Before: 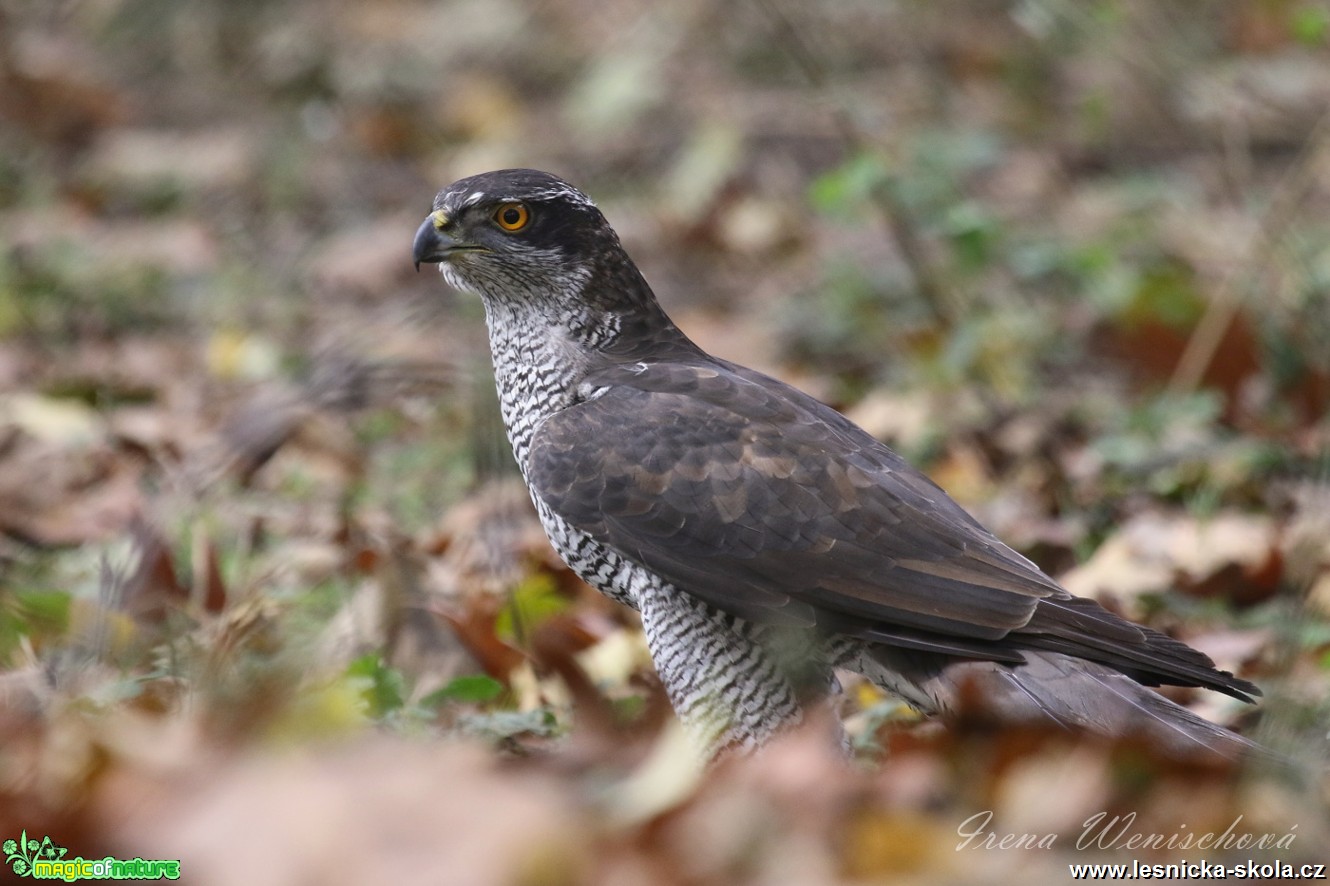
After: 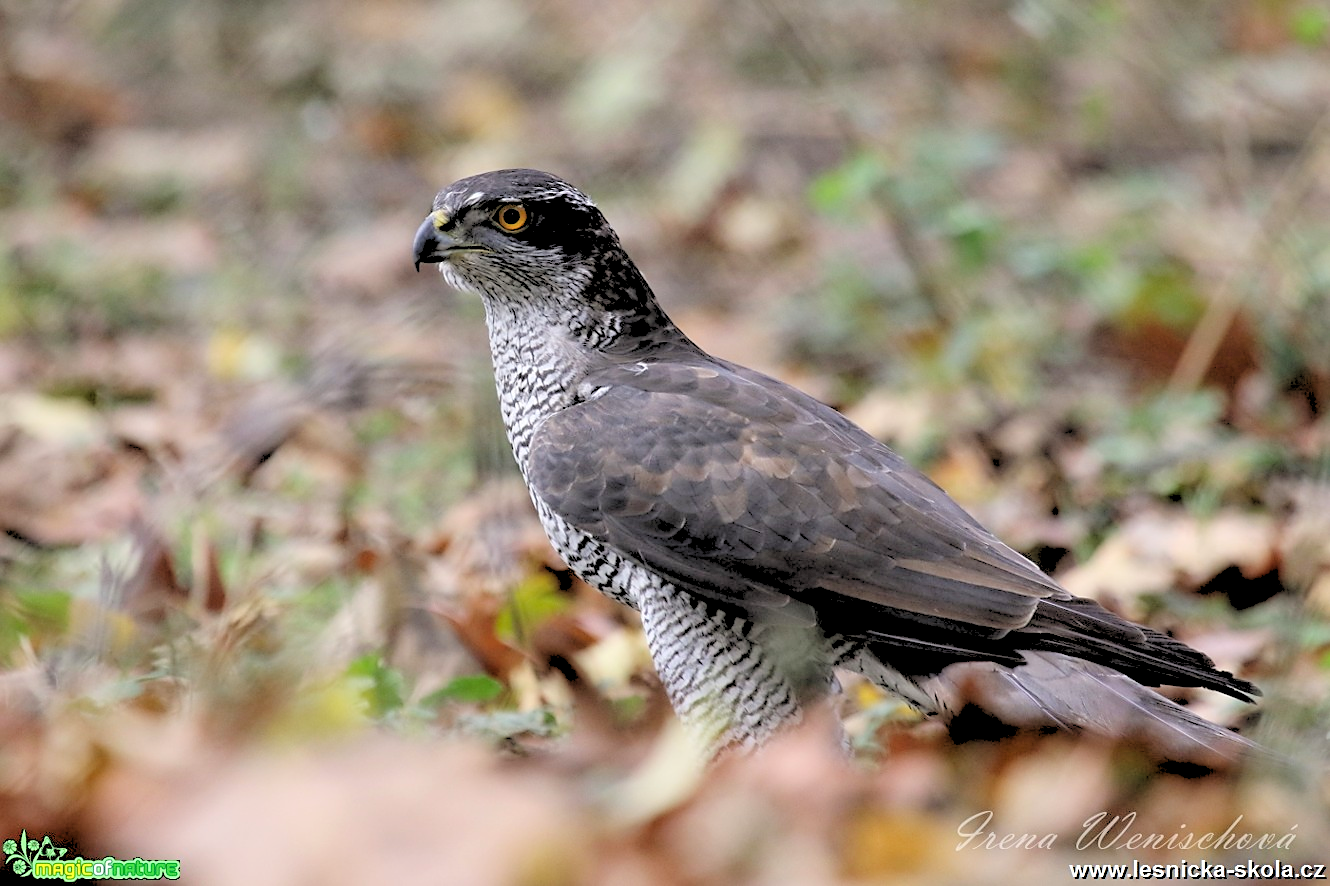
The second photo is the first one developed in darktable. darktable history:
rgb levels: levels [[0.027, 0.429, 0.996], [0, 0.5, 1], [0, 0.5, 1]]
sharpen: radius 1.864, amount 0.398, threshold 1.271
